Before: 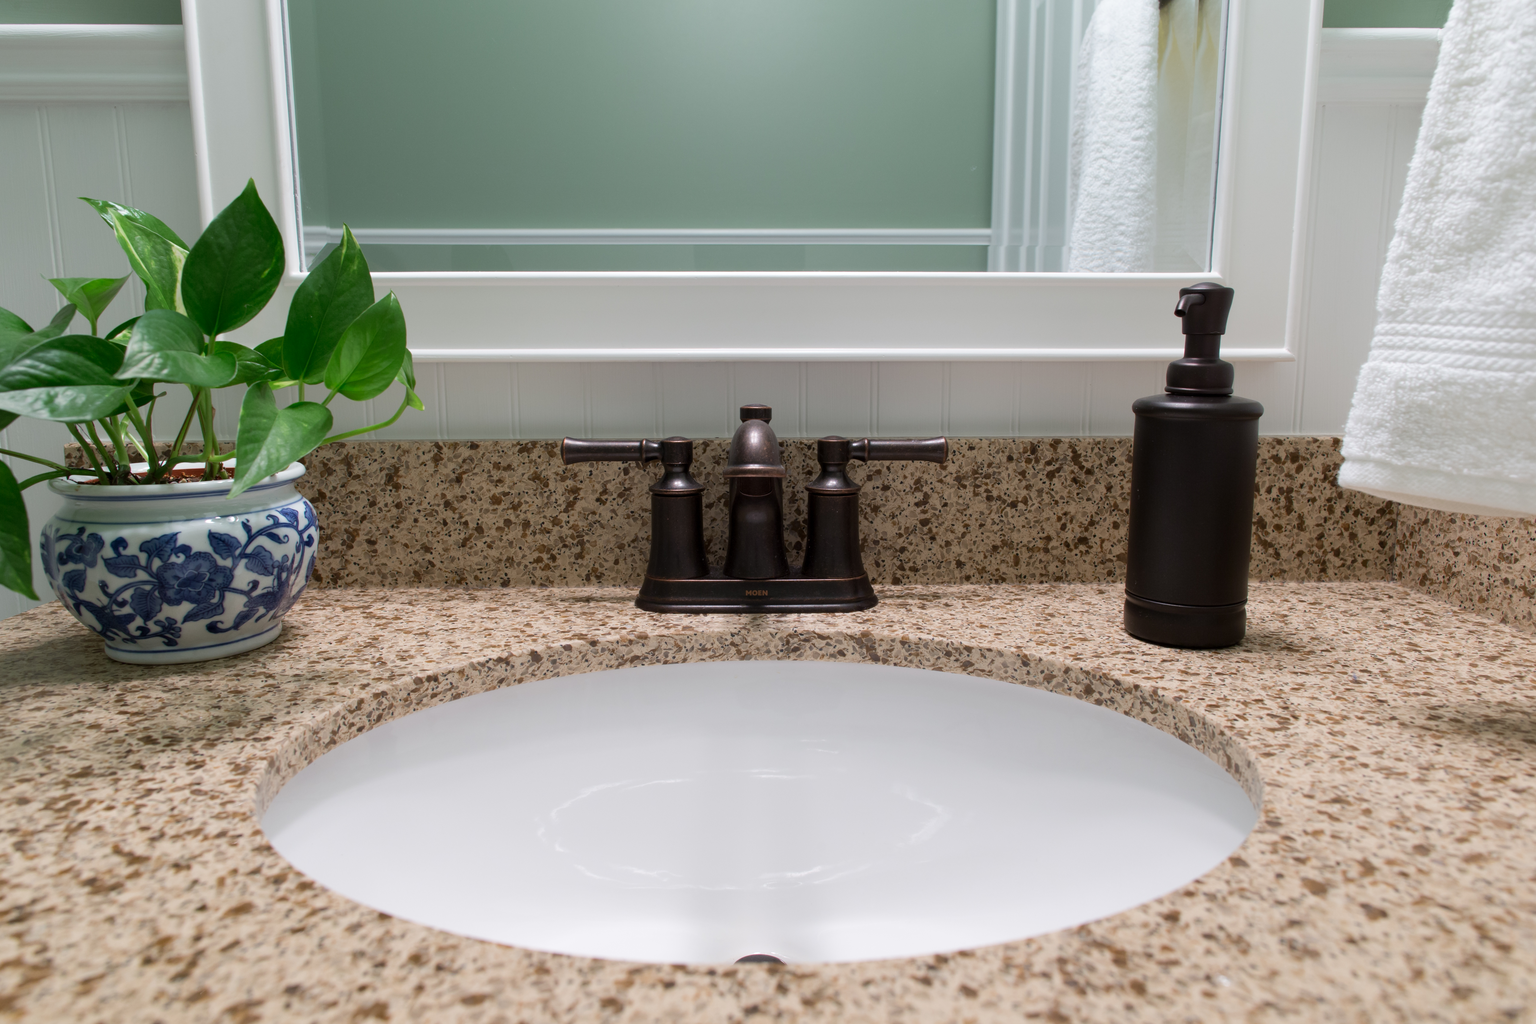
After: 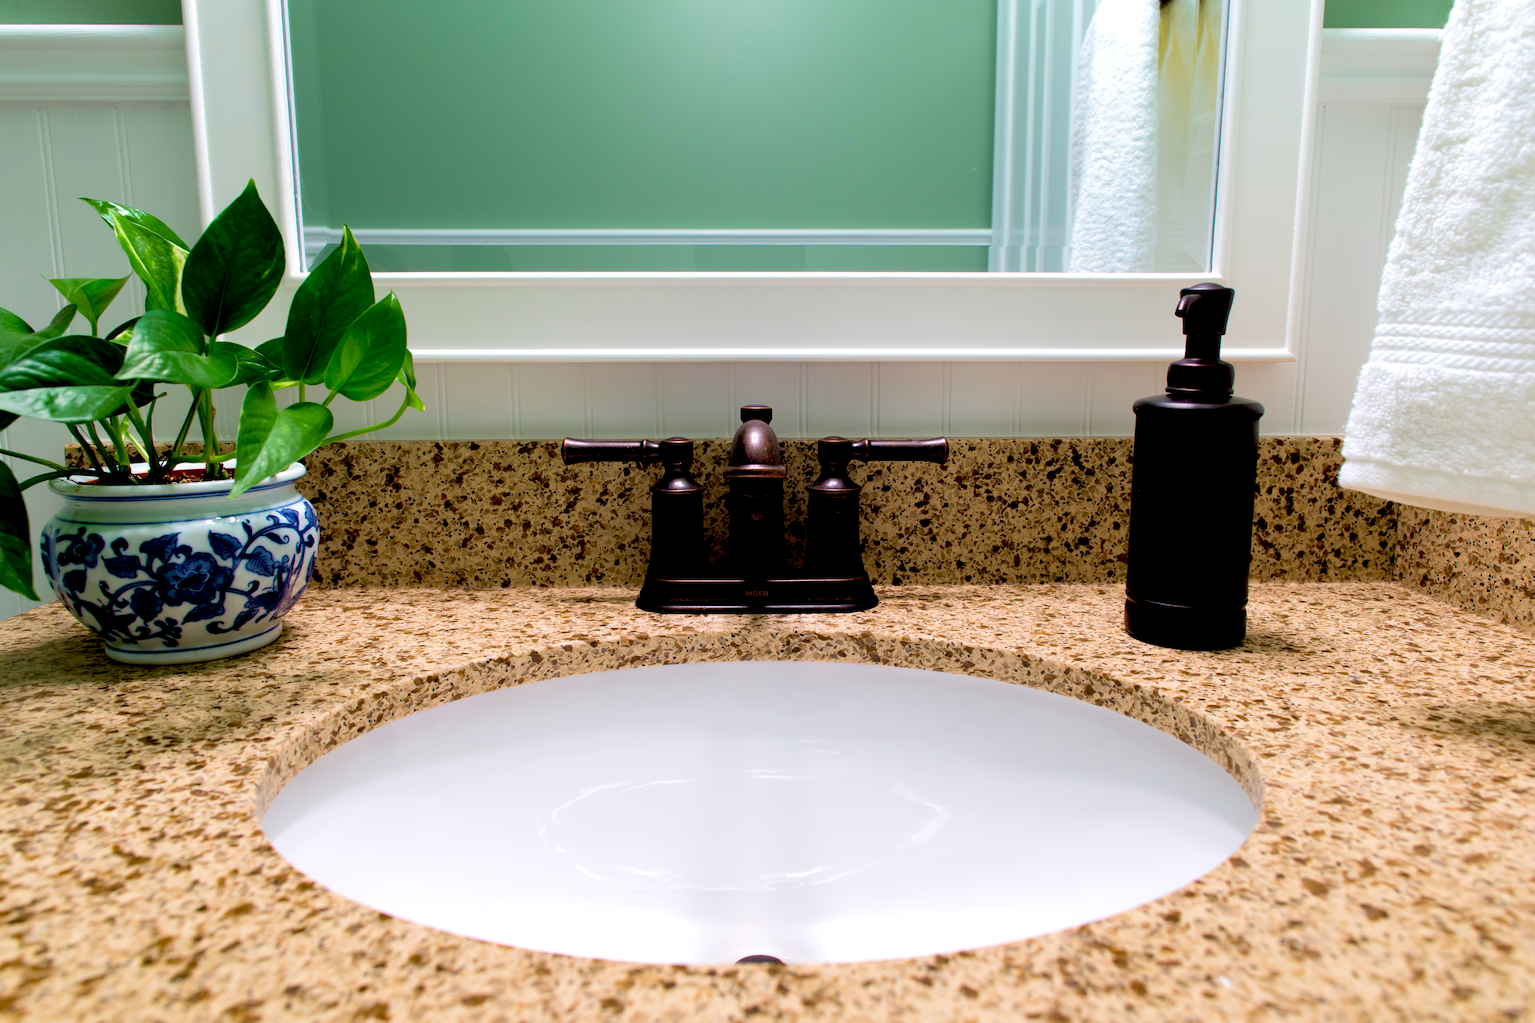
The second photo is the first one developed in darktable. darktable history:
velvia: strength 44.49%
color balance rgb: perceptual saturation grading › global saturation 30.321%
exposure: black level correction 0.031, exposure 0.325 EV, compensate highlight preservation false
